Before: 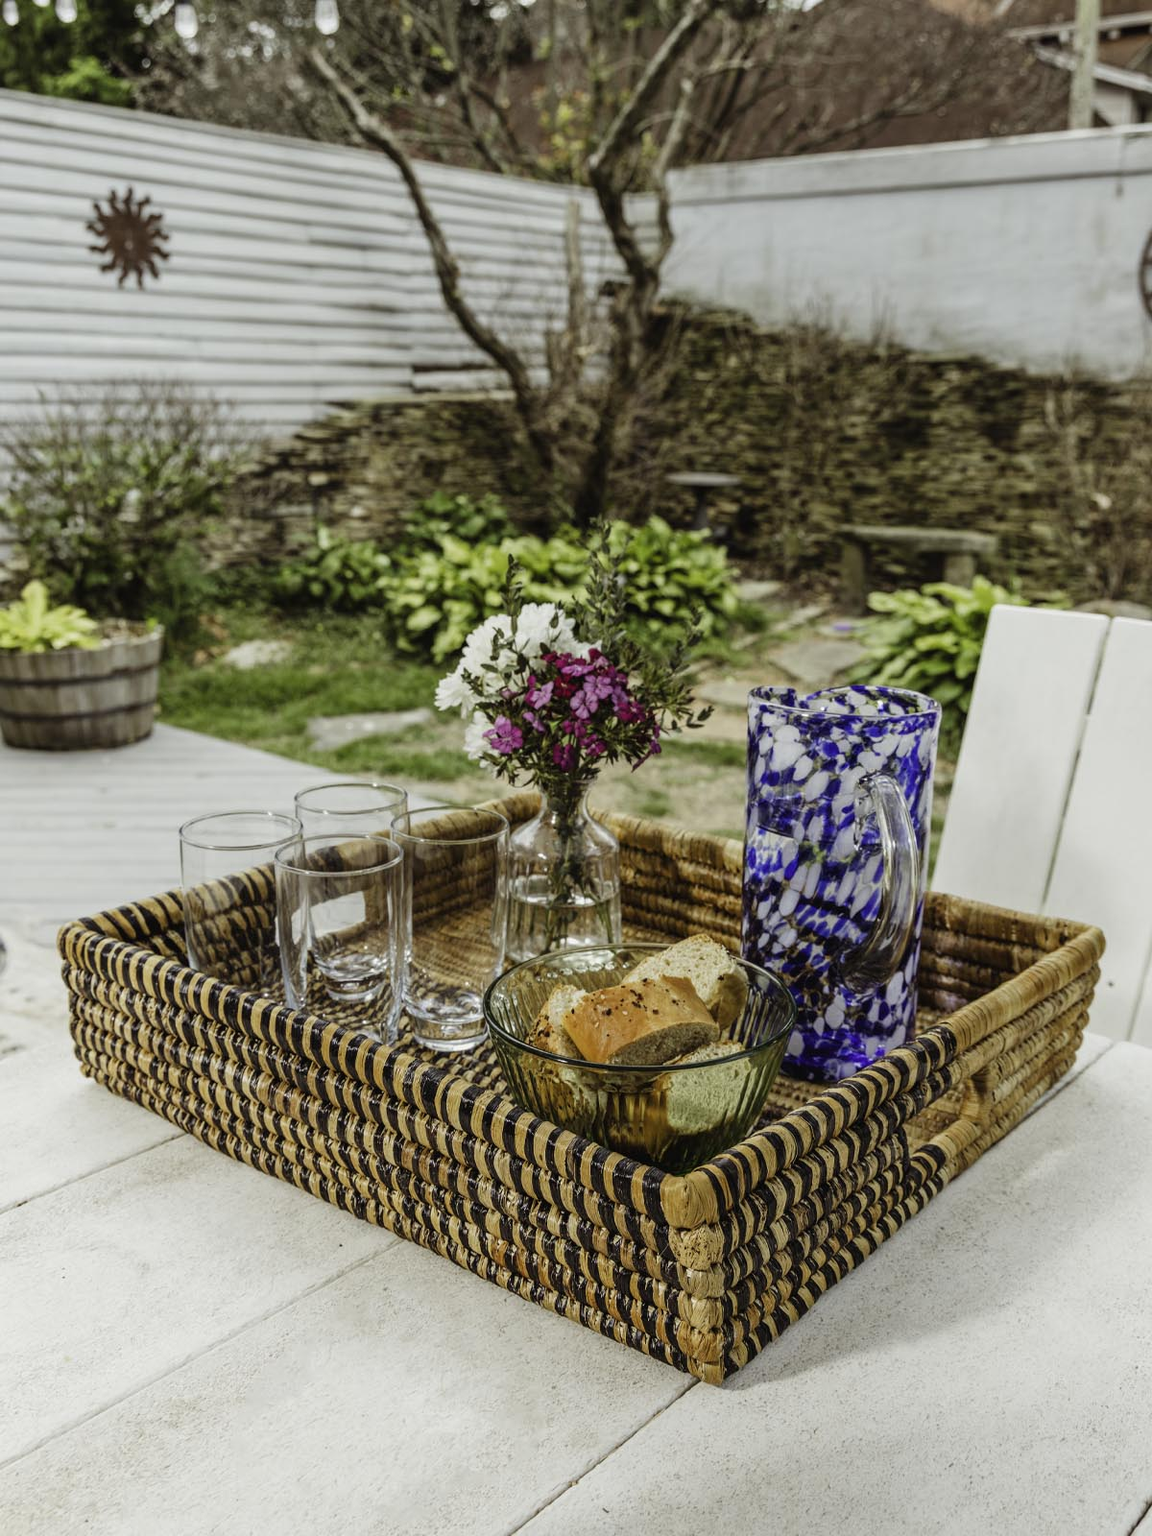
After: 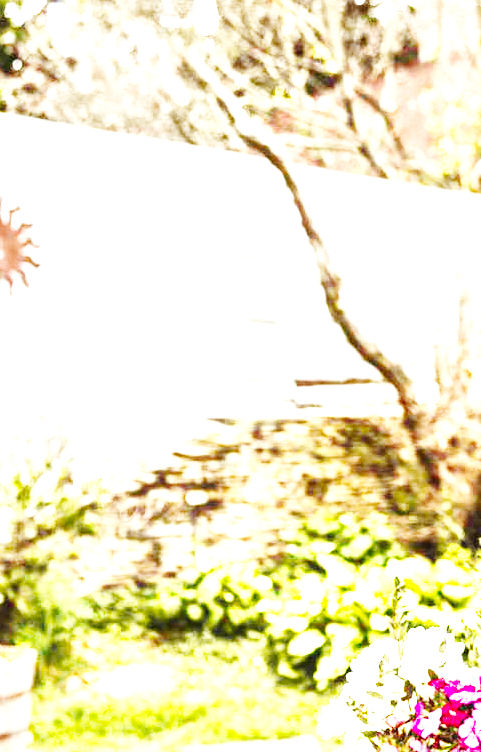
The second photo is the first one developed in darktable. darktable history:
exposure: black level correction 0, exposure 2.101 EV, compensate highlight preservation false
crop and rotate: left 11.289%, top 0.066%, right 48.578%, bottom 52.916%
local contrast: mode bilateral grid, contrast 24, coarseness 47, detail 152%, midtone range 0.2
base curve: curves: ch0 [(0, 0.003) (0.001, 0.002) (0.006, 0.004) (0.02, 0.022) (0.048, 0.086) (0.094, 0.234) (0.162, 0.431) (0.258, 0.629) (0.385, 0.8) (0.548, 0.918) (0.751, 0.988) (1, 1)], preserve colors none
tone curve: curves: ch0 [(0, 0) (0.265, 0.253) (0.732, 0.751) (1, 1)], preserve colors none
